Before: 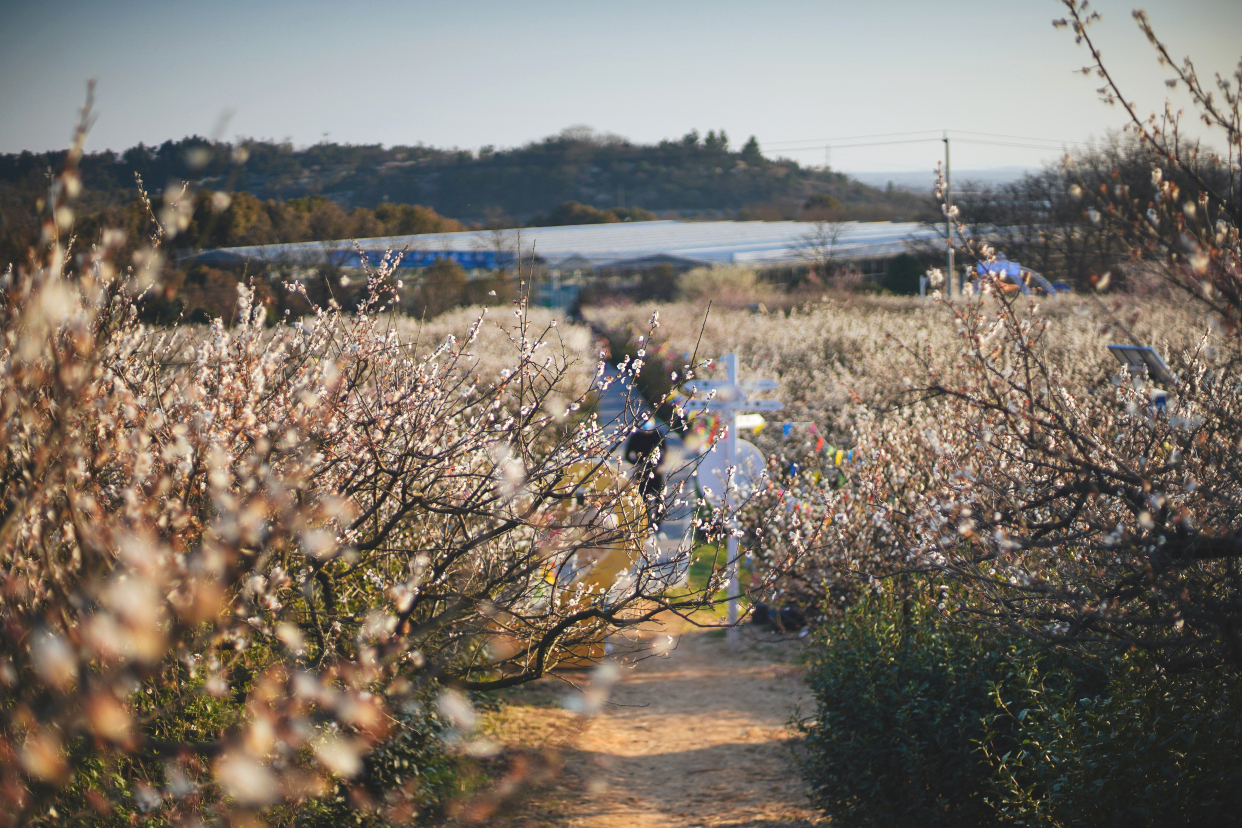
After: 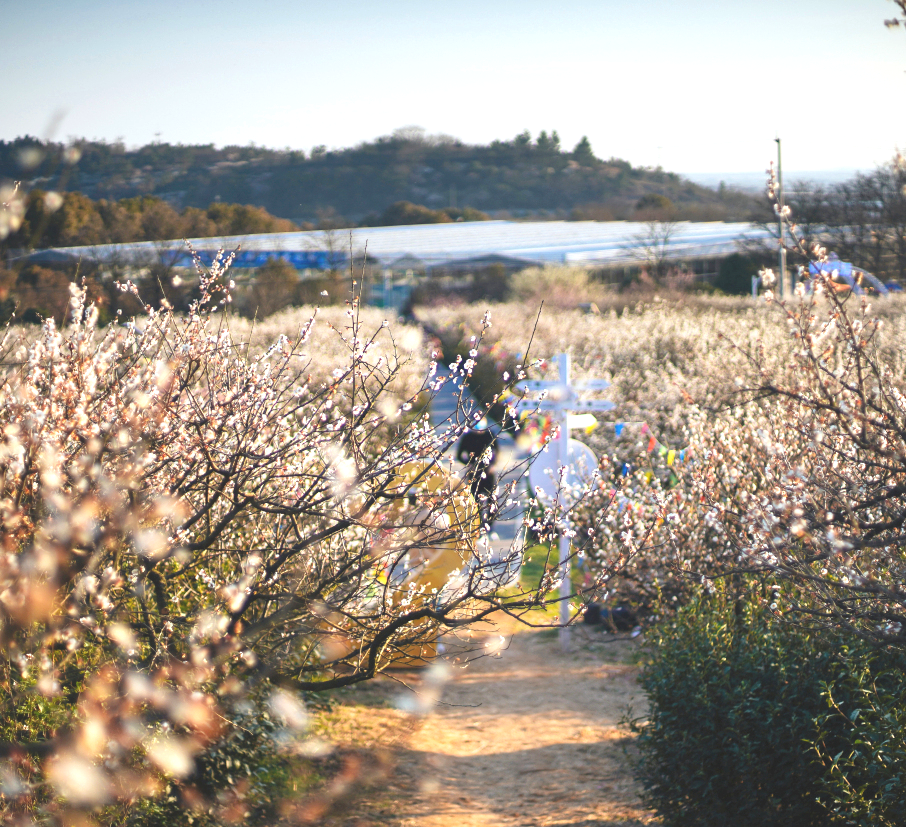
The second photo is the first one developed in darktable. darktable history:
exposure: black level correction 0, exposure 0.703 EV, compensate highlight preservation false
crop: left 13.541%, top 0%, right 13.487%
